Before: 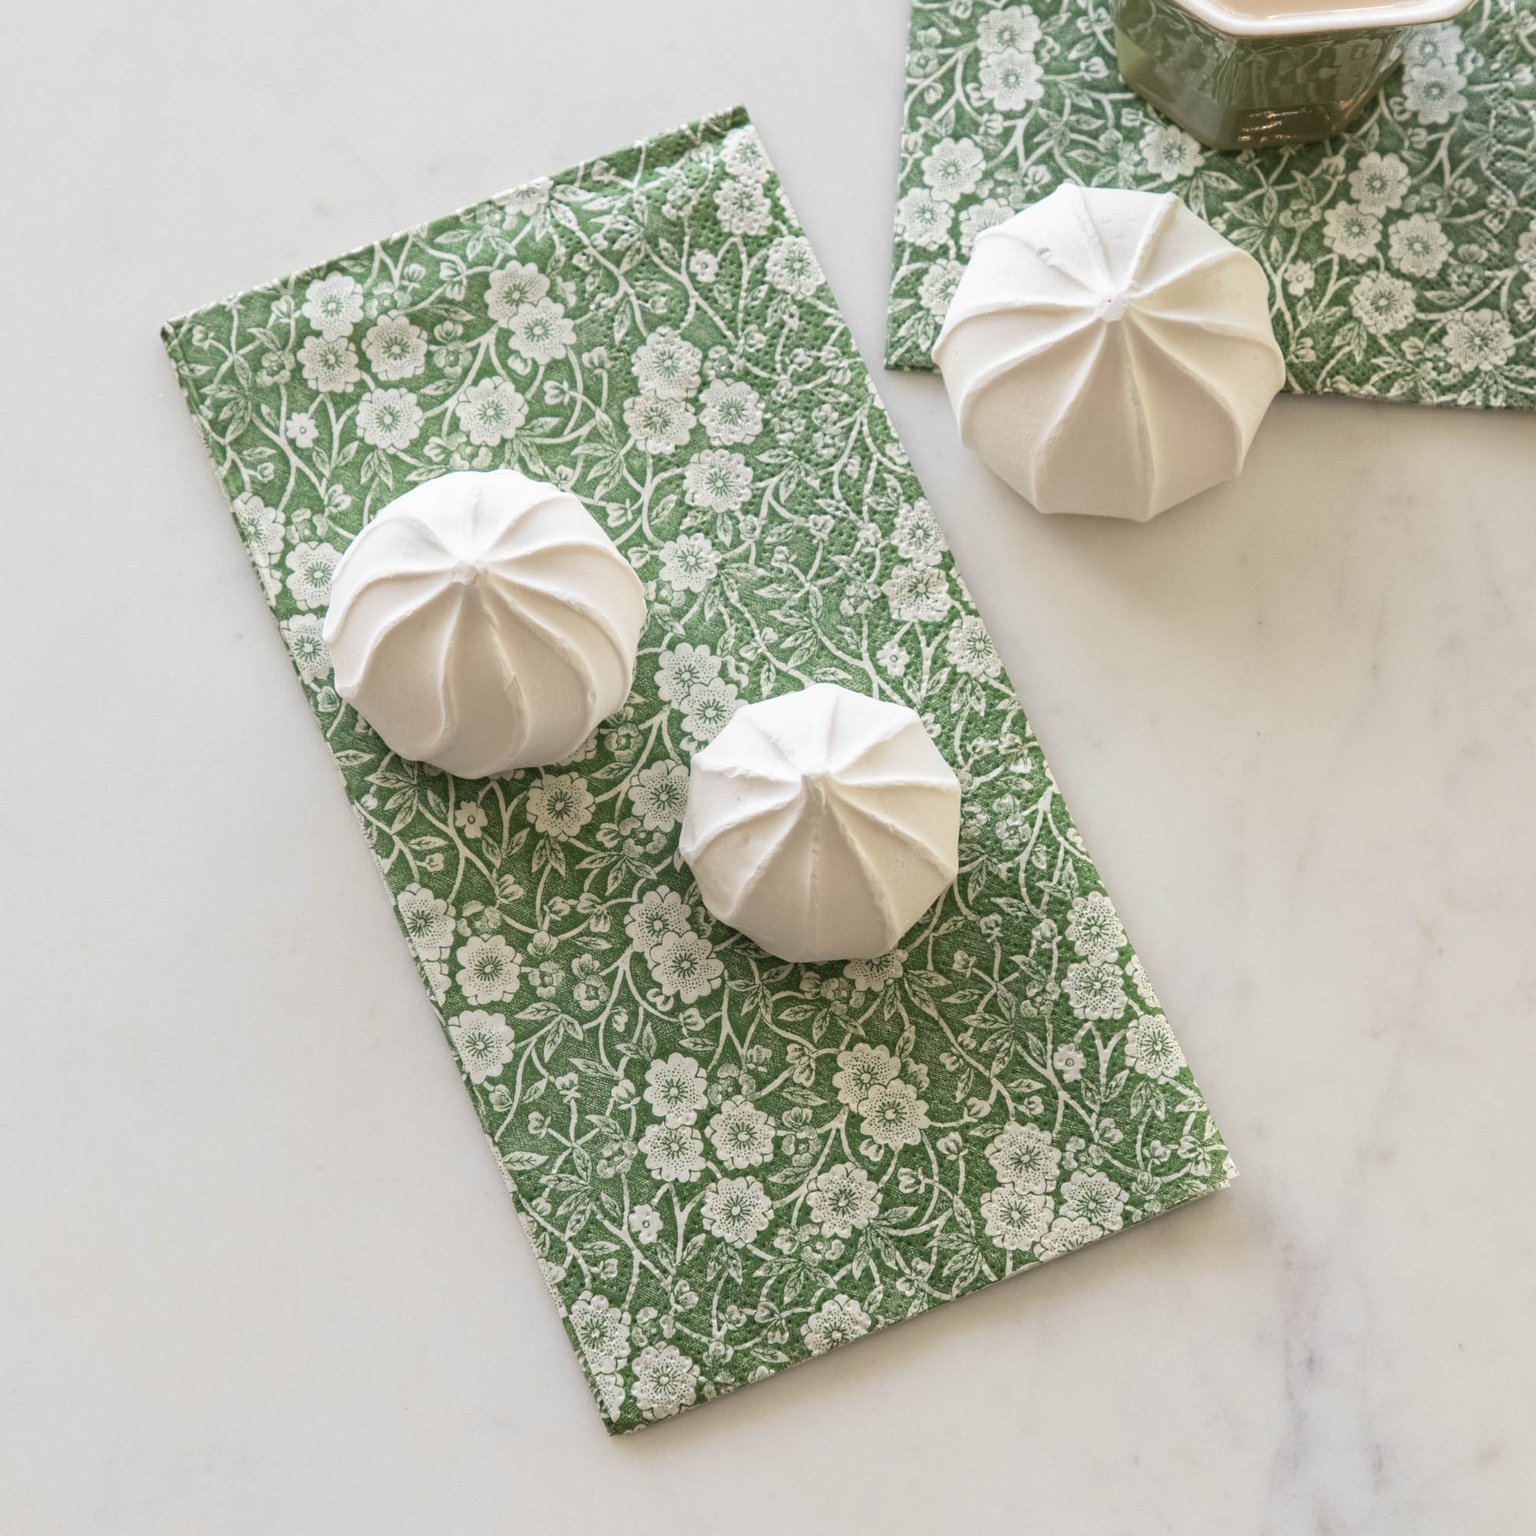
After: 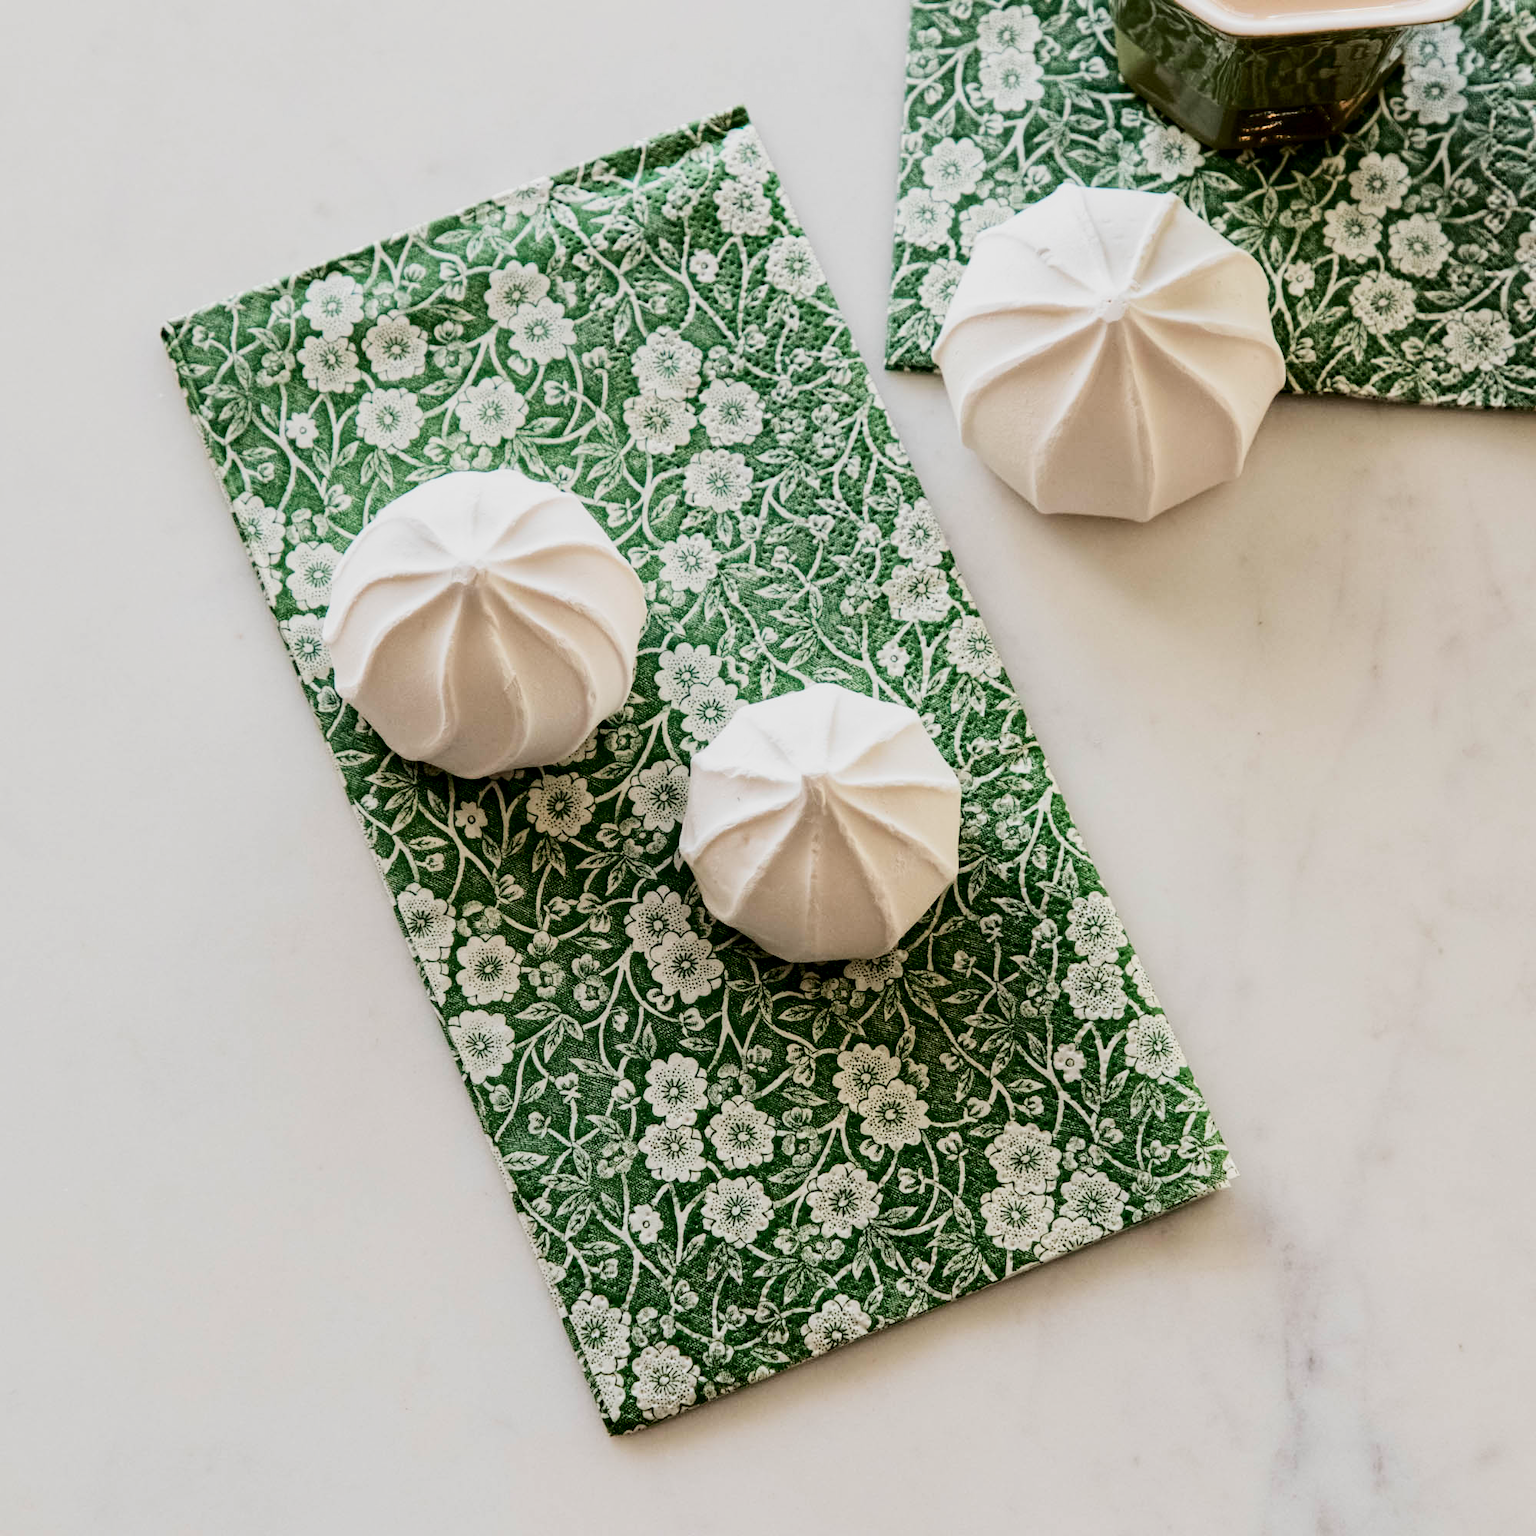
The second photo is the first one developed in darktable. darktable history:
filmic rgb: black relative exposure -5 EV, hardness 2.88, contrast 1.2, highlights saturation mix -30%
local contrast: highlights 100%, shadows 100%, detail 120%, midtone range 0.2
levels: levels [0, 0.498, 1]
white balance: emerald 1
contrast brightness saturation: contrast 0.24, brightness -0.24, saturation 0.14
